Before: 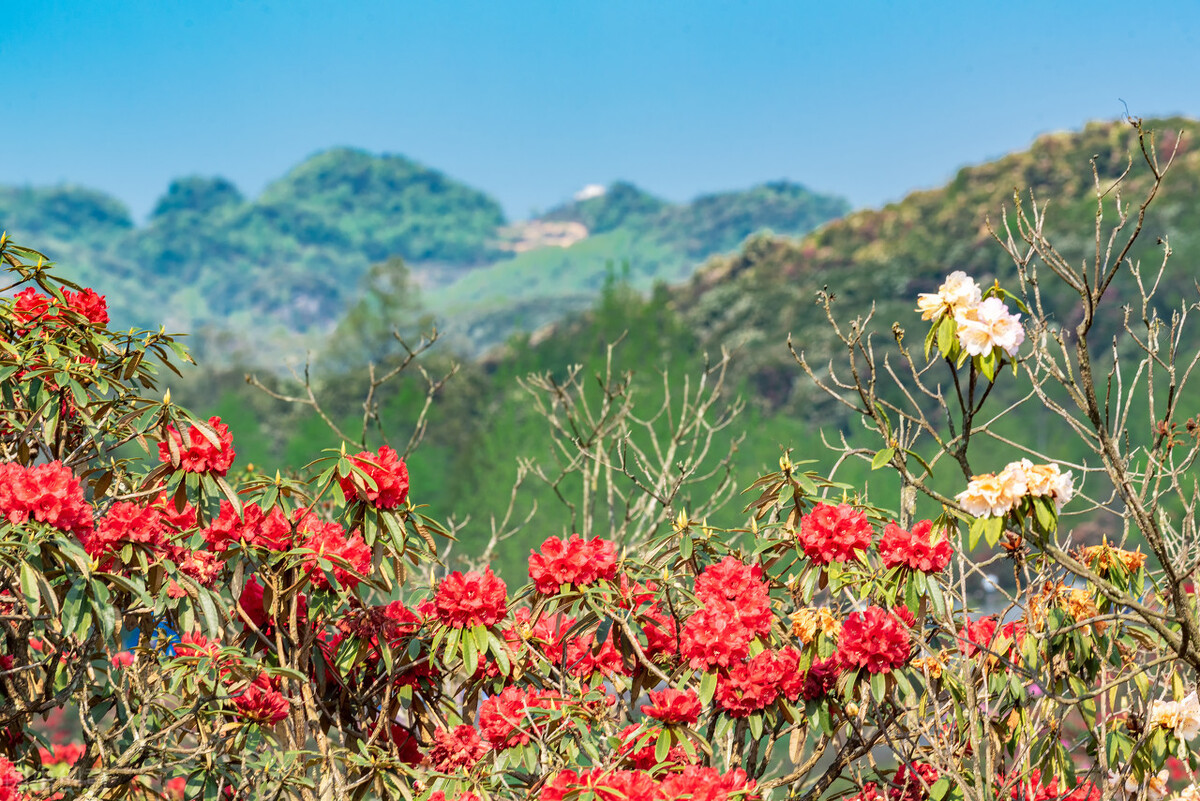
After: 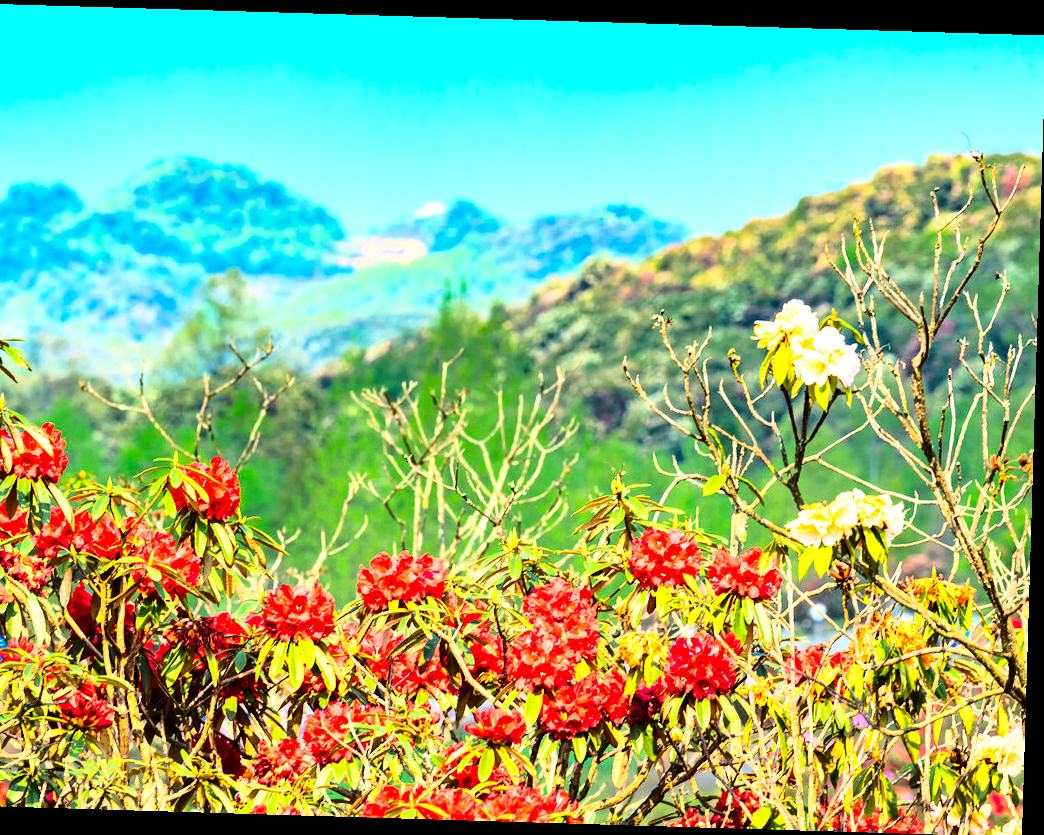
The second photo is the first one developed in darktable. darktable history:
velvia: strength 15%
crop and rotate: left 14.584%
tone equalizer: -8 EV -0.75 EV, -7 EV -0.7 EV, -6 EV -0.6 EV, -5 EV -0.4 EV, -3 EV 0.4 EV, -2 EV 0.6 EV, -1 EV 0.7 EV, +0 EV 0.75 EV, edges refinement/feathering 500, mask exposure compensation -1.57 EV, preserve details no
rotate and perspective: rotation 1.72°, automatic cropping off
base curve: curves: ch0 [(0, 0) (0.028, 0.03) (0.121, 0.232) (0.46, 0.748) (0.859, 0.968) (1, 1)]
color balance rgb: linear chroma grading › global chroma 15%, perceptual saturation grading › global saturation 30%
white balance: emerald 1
